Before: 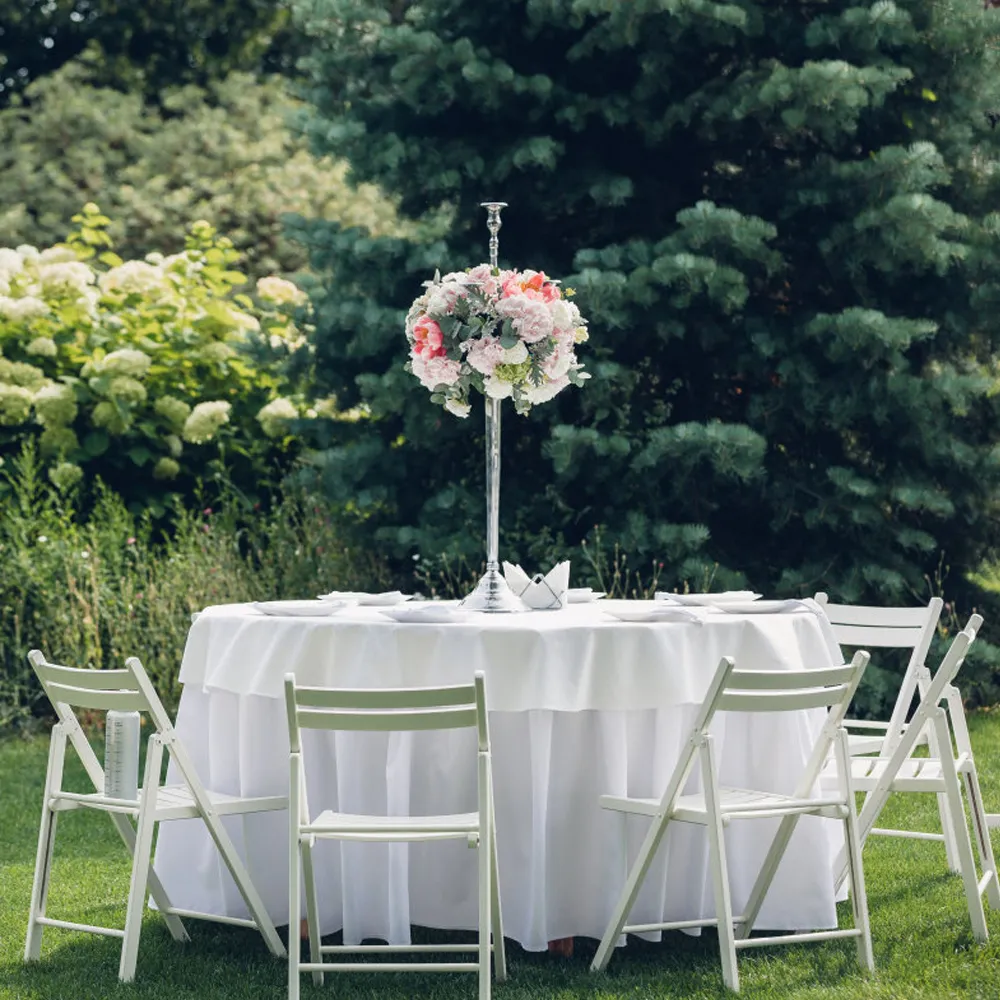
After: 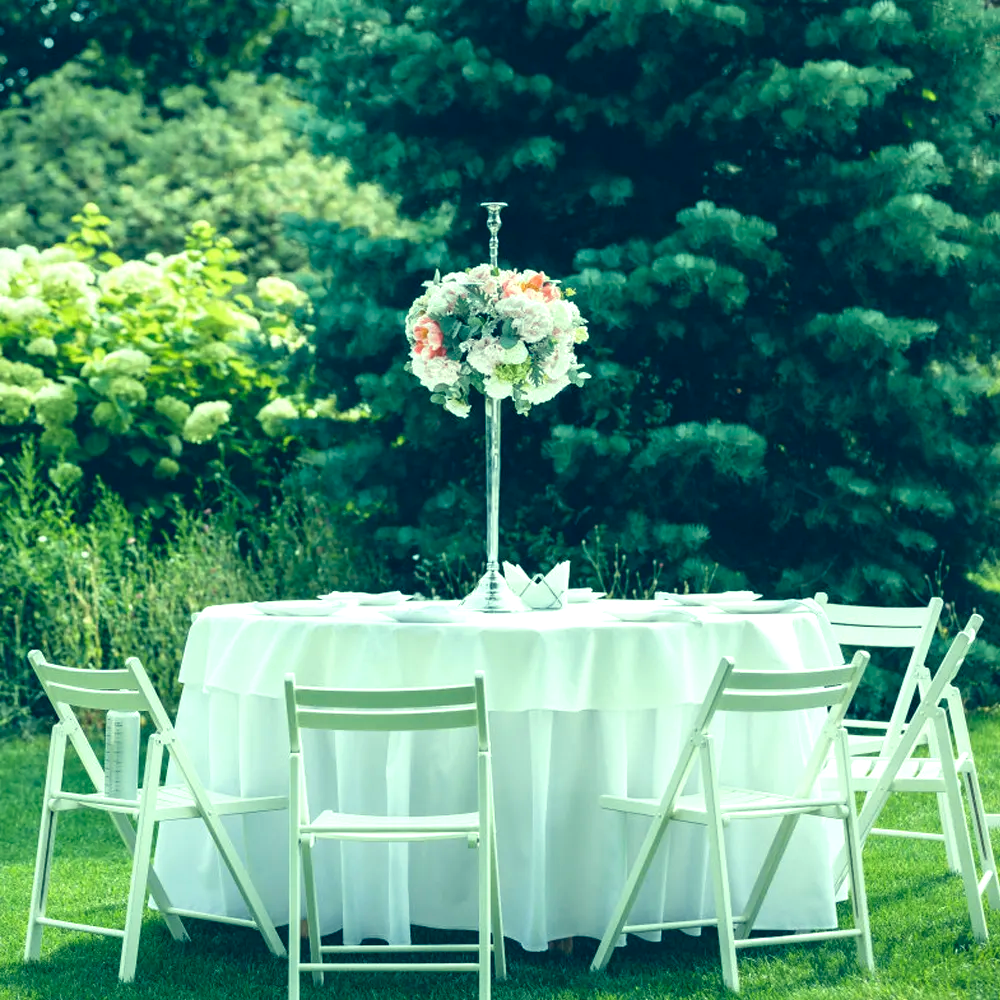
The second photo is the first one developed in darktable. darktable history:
exposure: exposure 0.6 EV, compensate highlight preservation false
color correction: highlights a* -20.08, highlights b* 9.8, shadows a* -20.4, shadows b* -10.76
